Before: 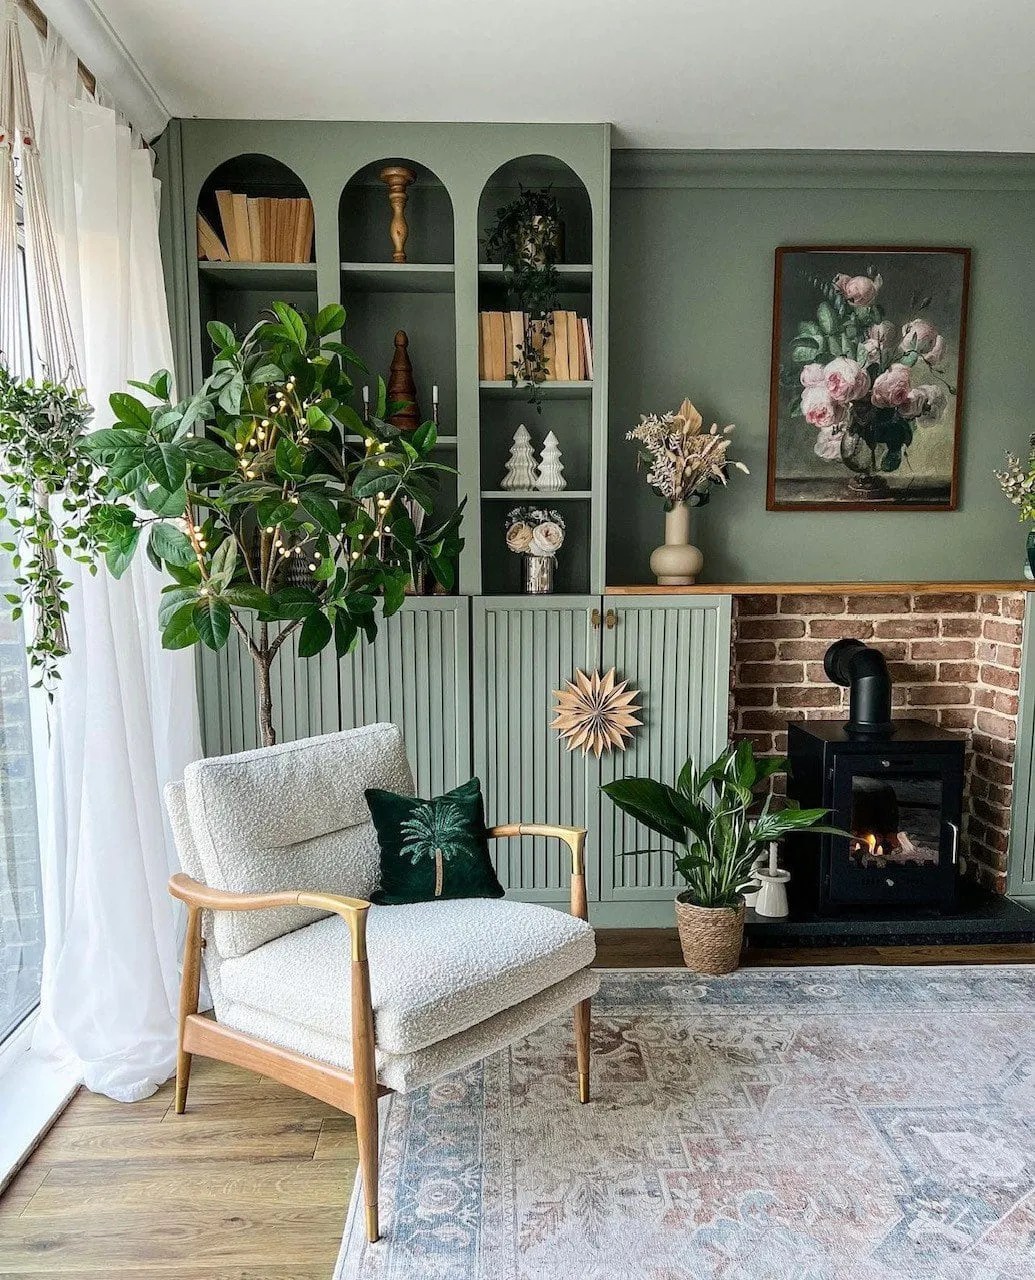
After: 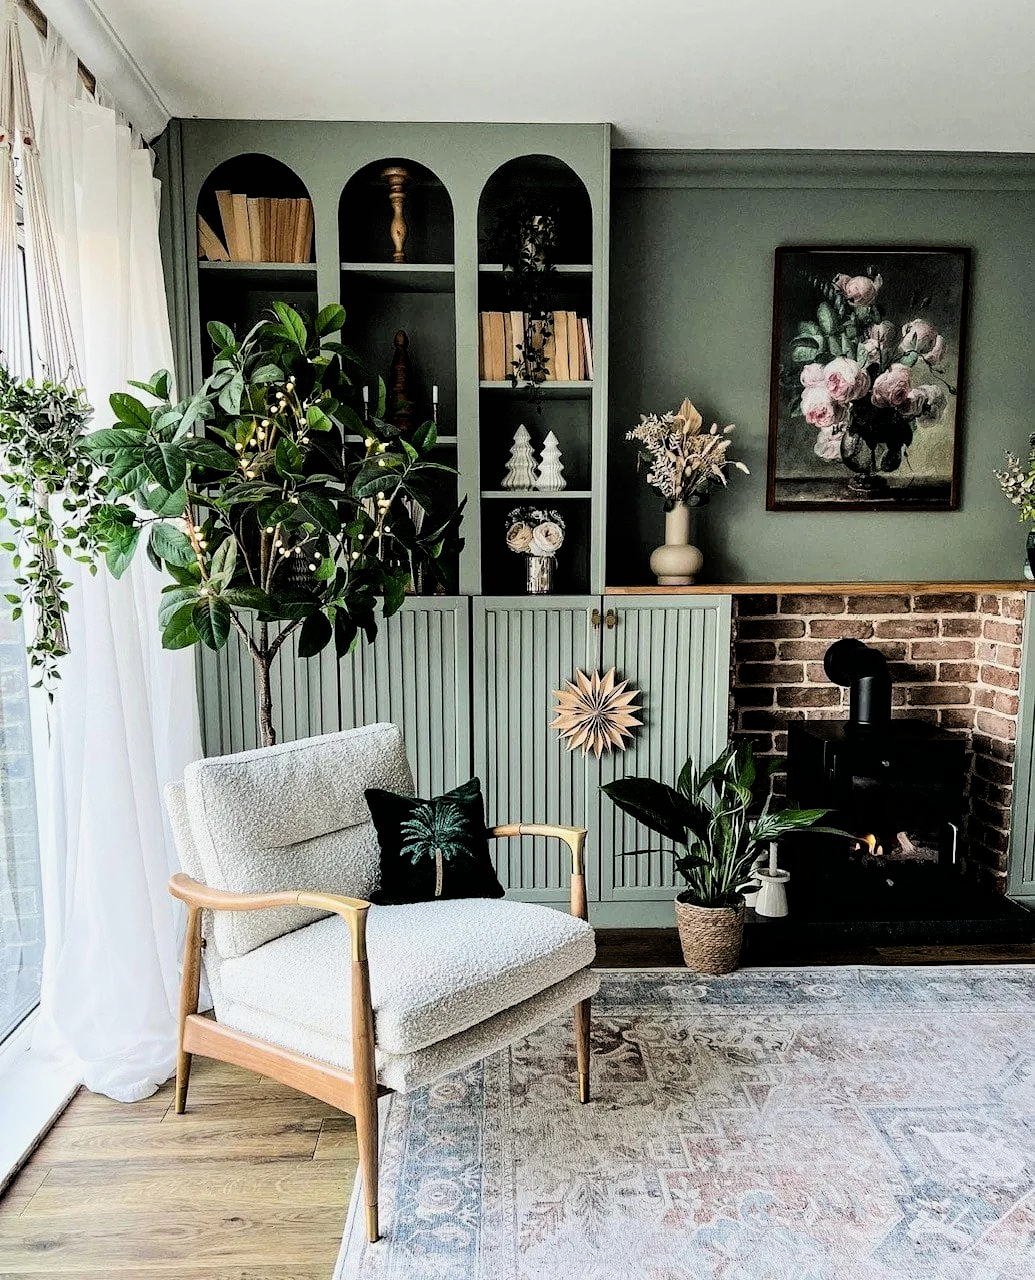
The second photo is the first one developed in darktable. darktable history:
filmic rgb: black relative exposure -4 EV, white relative exposure 2.99 EV, hardness 2.99, contrast 1.508
